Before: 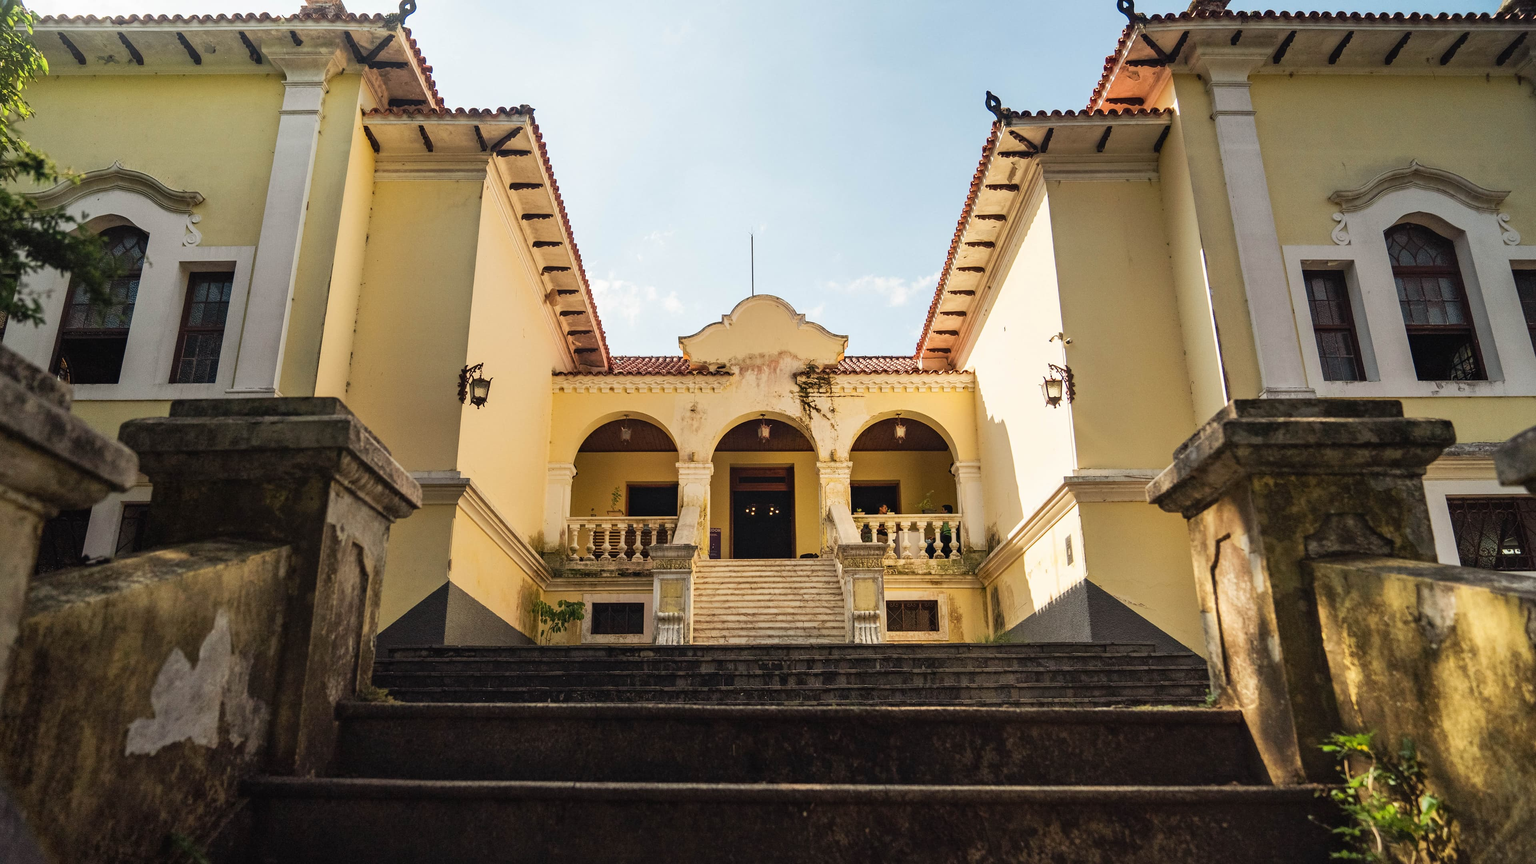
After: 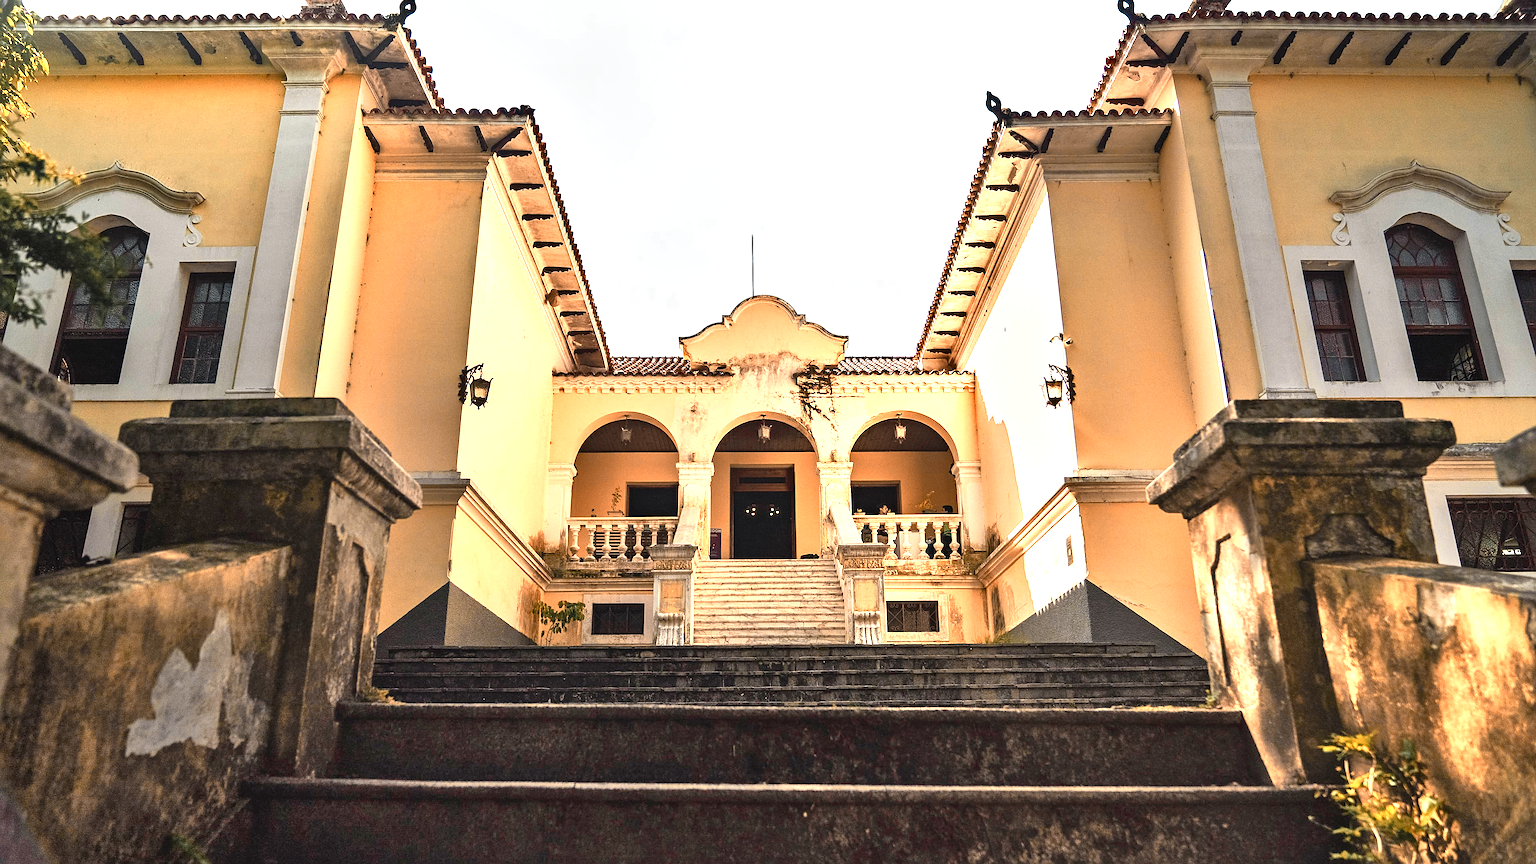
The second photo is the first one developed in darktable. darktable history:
exposure: black level correction 0, exposure 0.7 EV, compensate exposure bias true, compensate highlight preservation false
color zones: curves: ch0 [(0.009, 0.528) (0.136, 0.6) (0.255, 0.586) (0.39, 0.528) (0.522, 0.584) (0.686, 0.736) (0.849, 0.561)]; ch1 [(0.045, 0.781) (0.14, 0.416) (0.257, 0.695) (0.442, 0.032) (0.738, 0.338) (0.818, 0.632) (0.891, 0.741) (1, 0.704)]; ch2 [(0, 0.667) (0.141, 0.52) (0.26, 0.37) (0.474, 0.432) (0.743, 0.286)]
shadows and highlights: soften with gaussian
sharpen: on, module defaults
